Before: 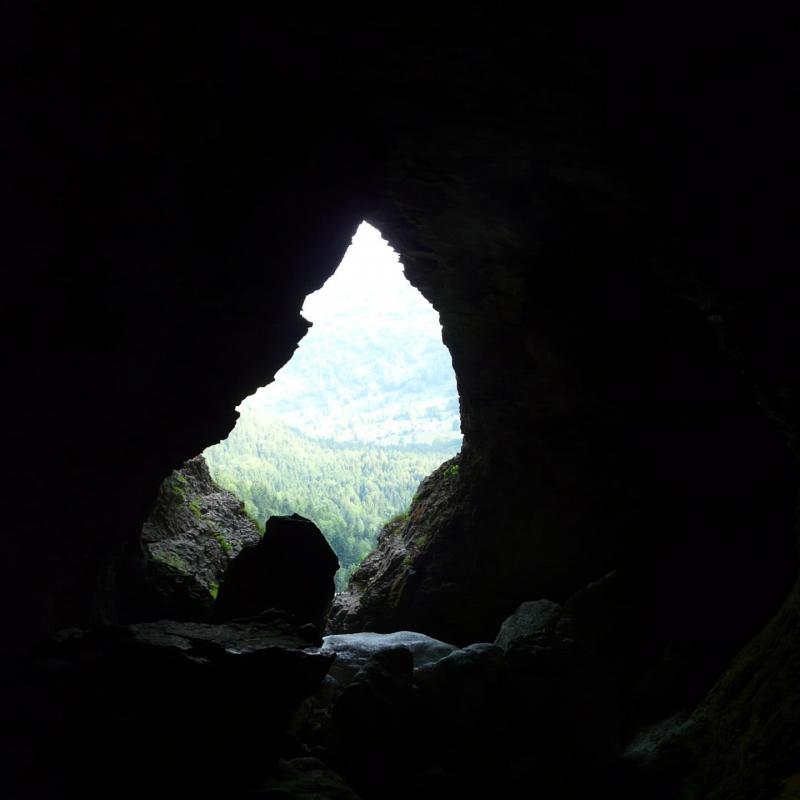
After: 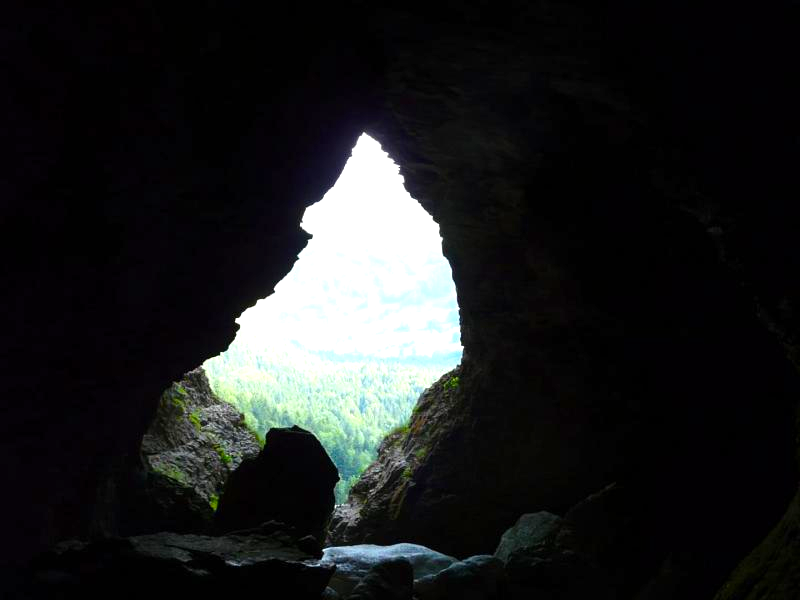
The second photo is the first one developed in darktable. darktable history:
exposure: exposure 0.485 EV, compensate highlight preservation false
crop: top 11.038%, bottom 13.962%
color balance rgb: perceptual saturation grading › global saturation 30%, global vibrance 20%
